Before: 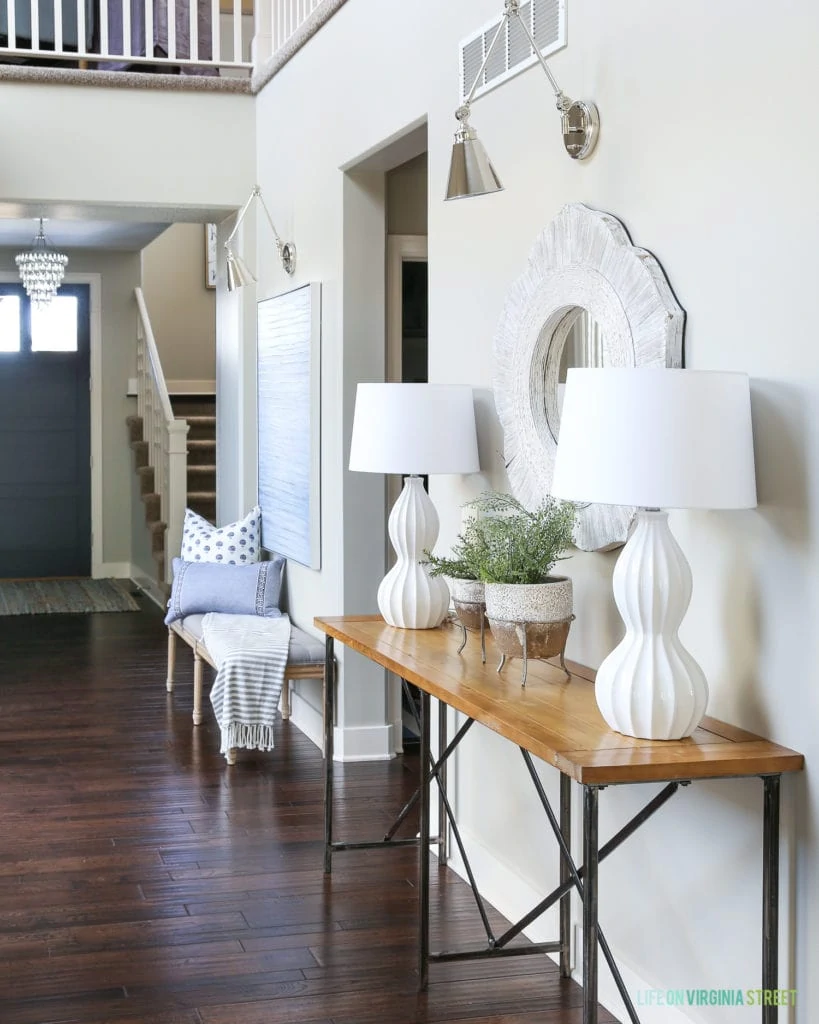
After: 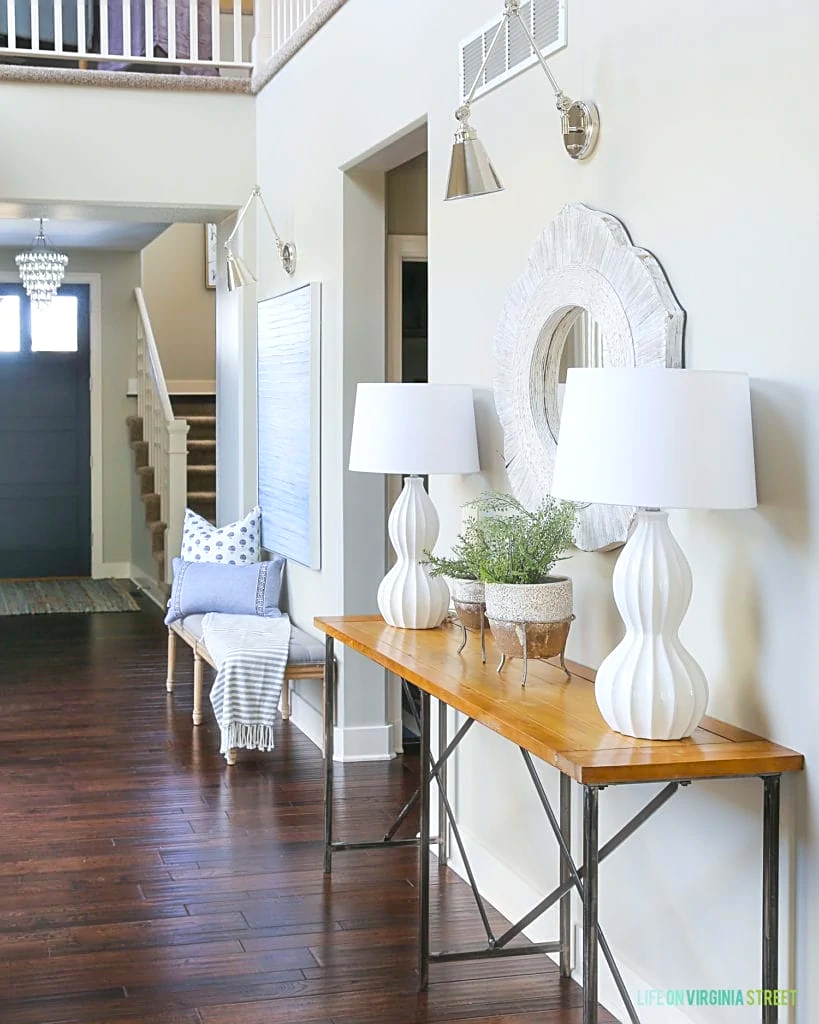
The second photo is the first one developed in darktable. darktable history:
color balance rgb: perceptual saturation grading › global saturation 25%, perceptual brilliance grading › mid-tones 10%, perceptual brilliance grading › shadows 15%, global vibrance 20%
haze removal: strength -0.1, adaptive false
sharpen: on, module defaults
